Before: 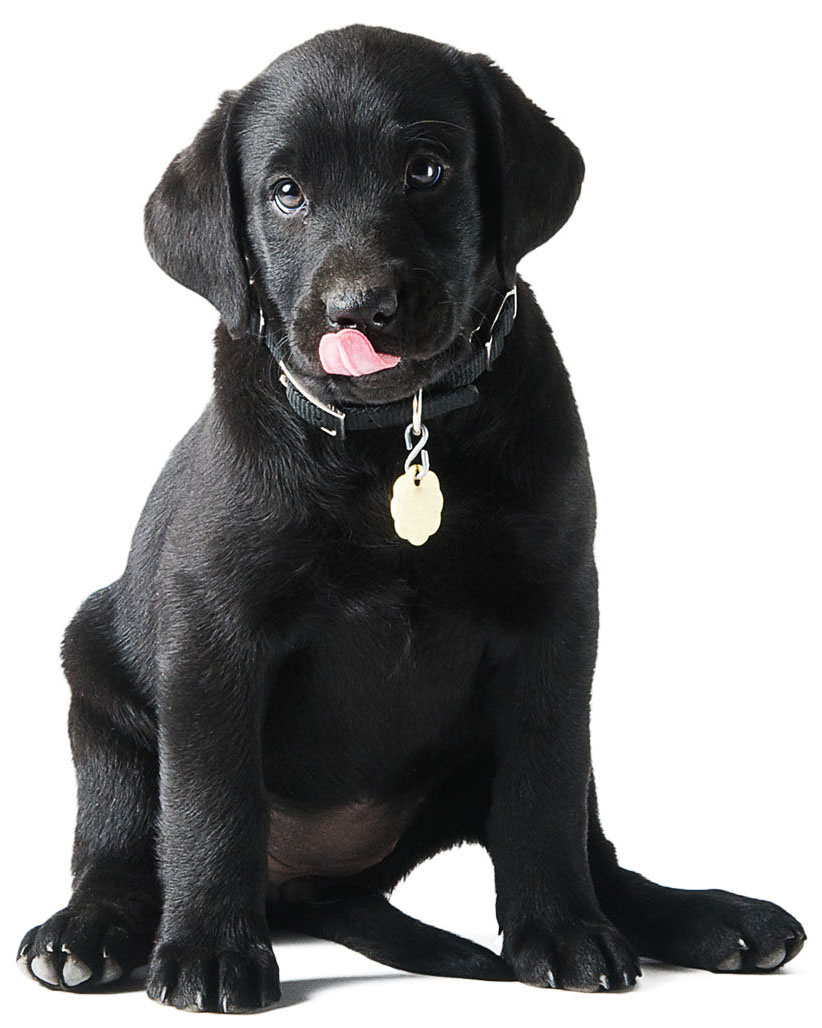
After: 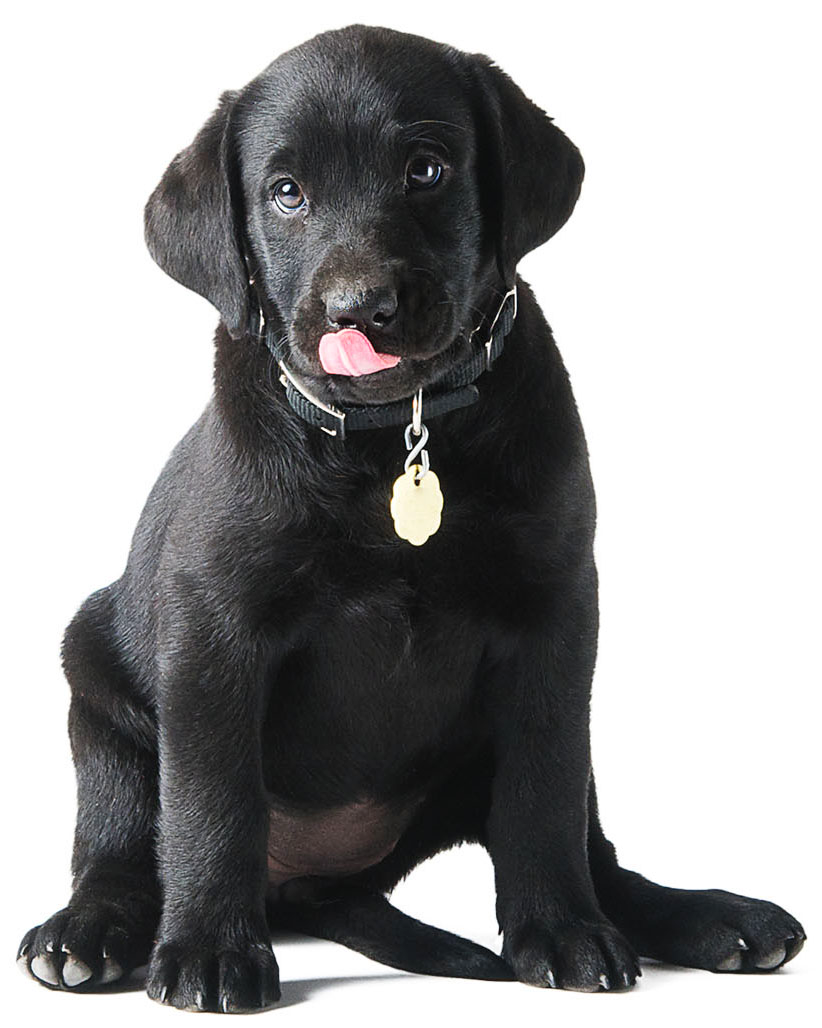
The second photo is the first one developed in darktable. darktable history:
contrast brightness saturation: contrast 0.026, brightness 0.058, saturation 0.133
